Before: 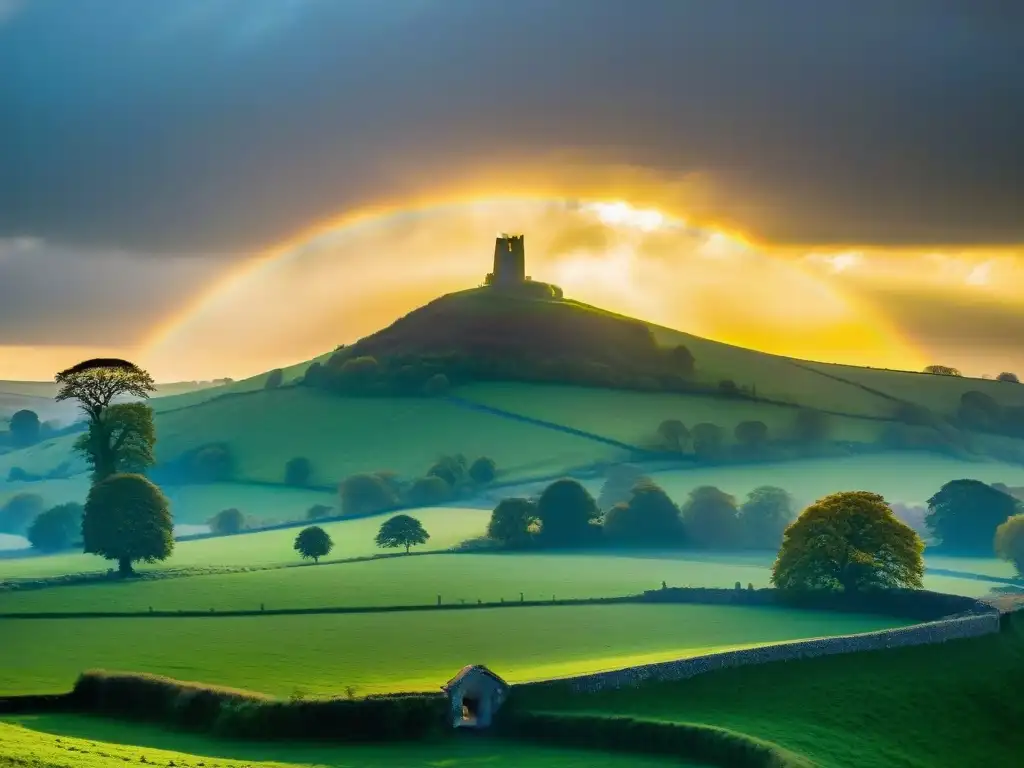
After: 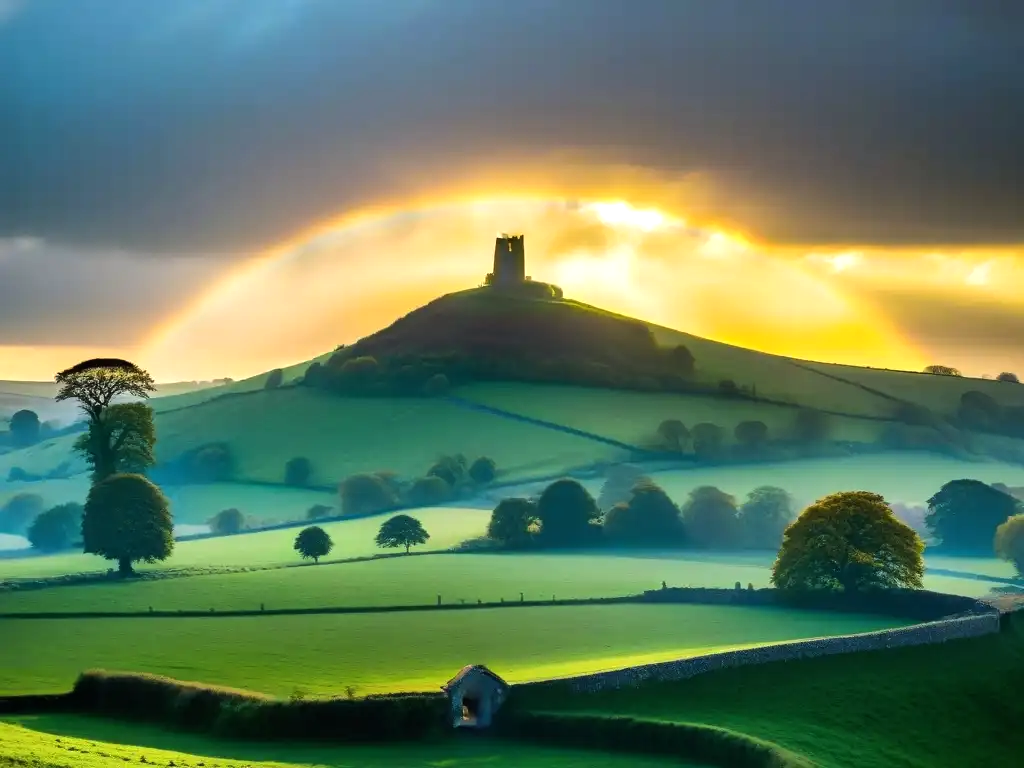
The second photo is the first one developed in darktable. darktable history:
tone equalizer: -8 EV -0.429 EV, -7 EV -0.405 EV, -6 EV -0.317 EV, -5 EV -0.196 EV, -3 EV 0.253 EV, -2 EV 0.312 EV, -1 EV 0.406 EV, +0 EV 0.422 EV, edges refinement/feathering 500, mask exposure compensation -1.57 EV, preserve details no
